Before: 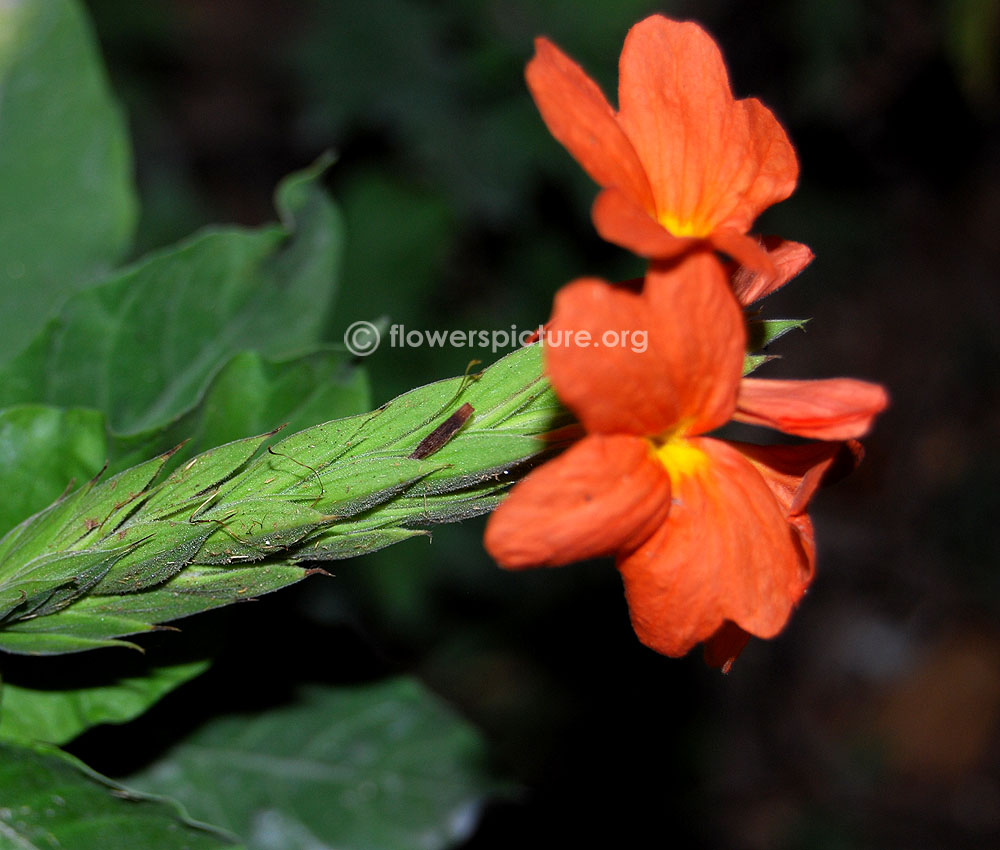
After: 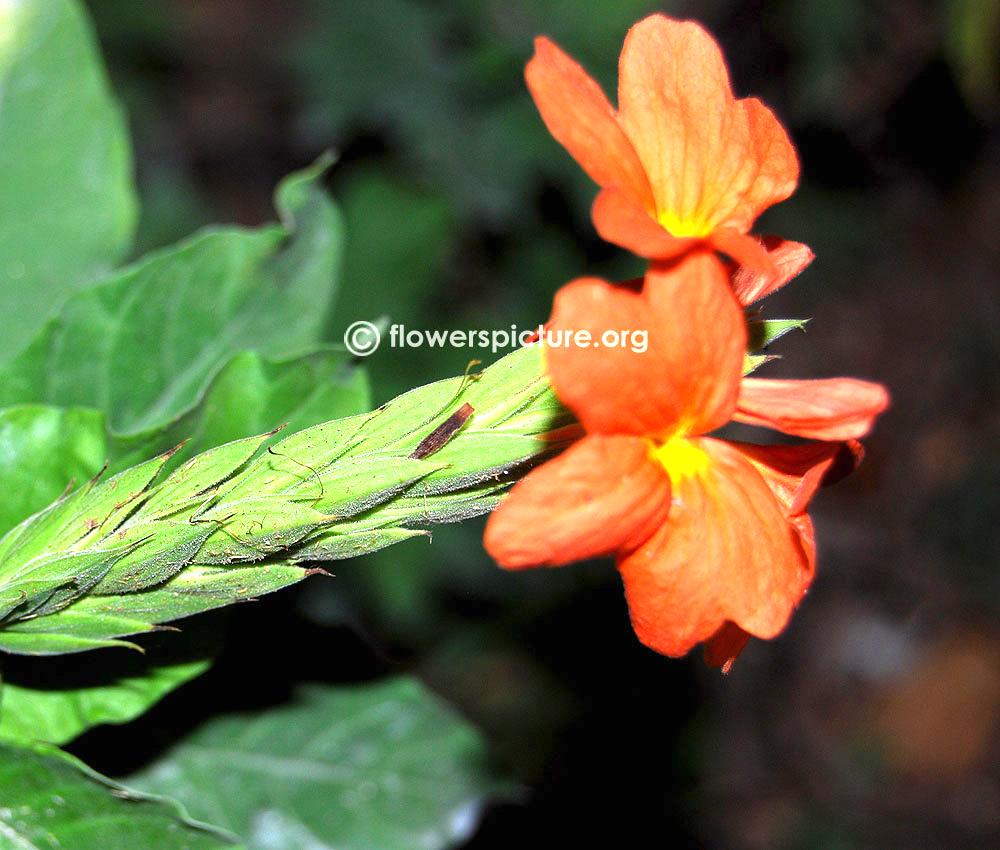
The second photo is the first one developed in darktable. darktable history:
exposure: black level correction 0, exposure 1.568 EV, compensate exposure bias true, compensate highlight preservation false
